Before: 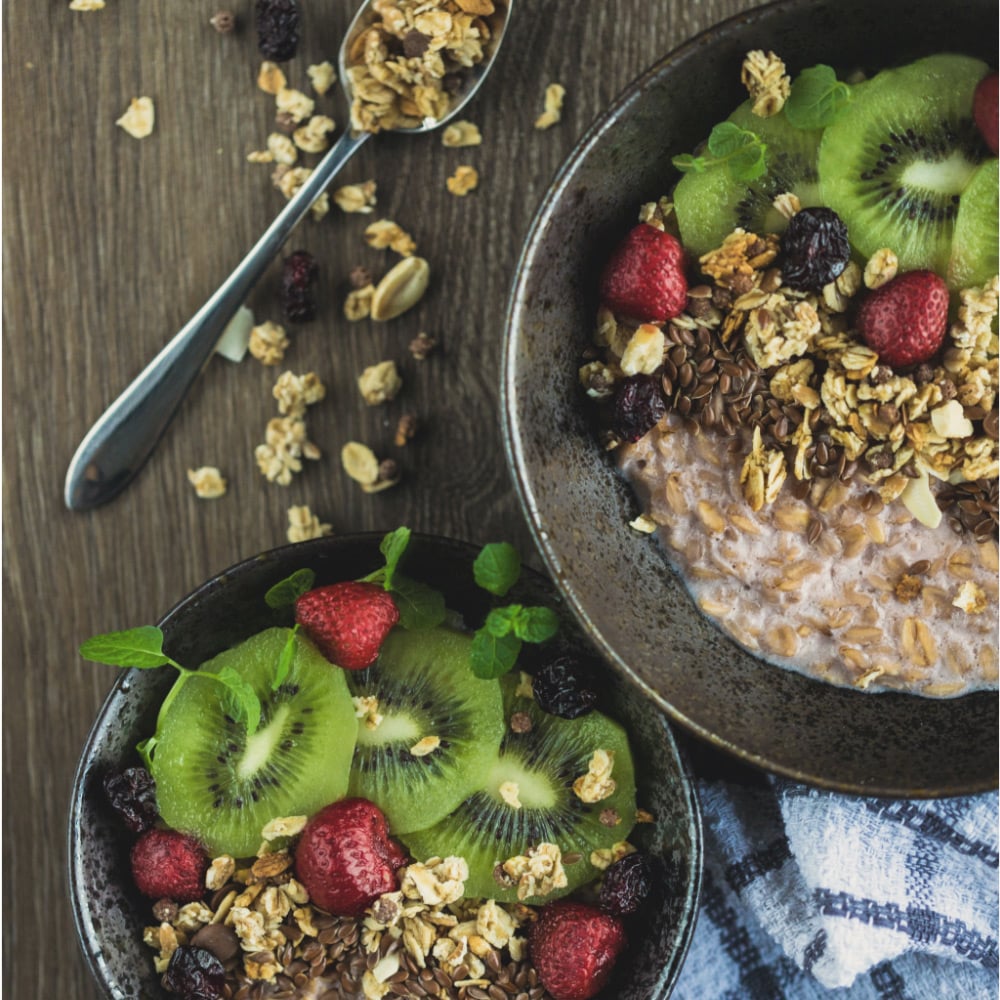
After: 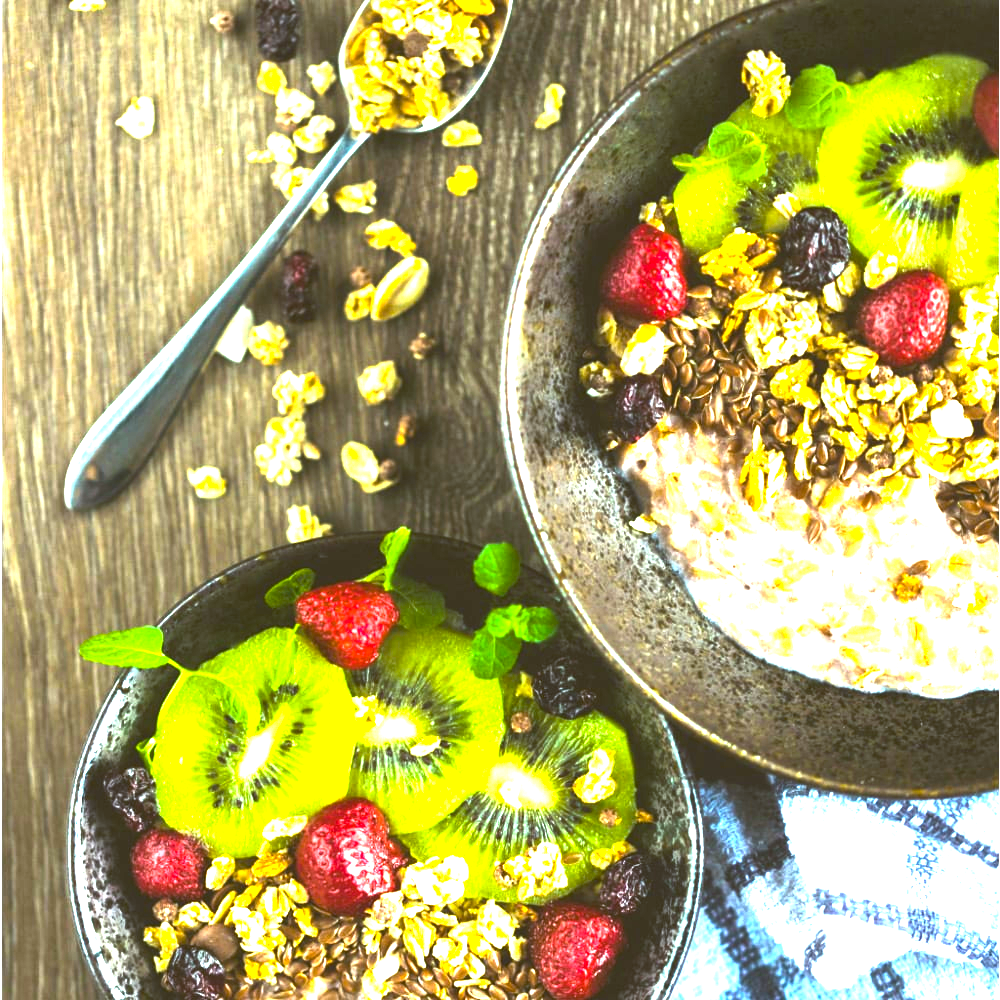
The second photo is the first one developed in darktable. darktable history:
color balance rgb: perceptual saturation grading › global saturation 25%, perceptual brilliance grading › global brilliance 35%, perceptual brilliance grading › highlights 50%, perceptual brilliance grading › mid-tones 60%, perceptual brilliance grading › shadows 35%, global vibrance 20%
color balance: lift [1.004, 1.002, 1.002, 0.998], gamma [1, 1.007, 1.002, 0.993], gain [1, 0.977, 1.013, 1.023], contrast -3.64%
